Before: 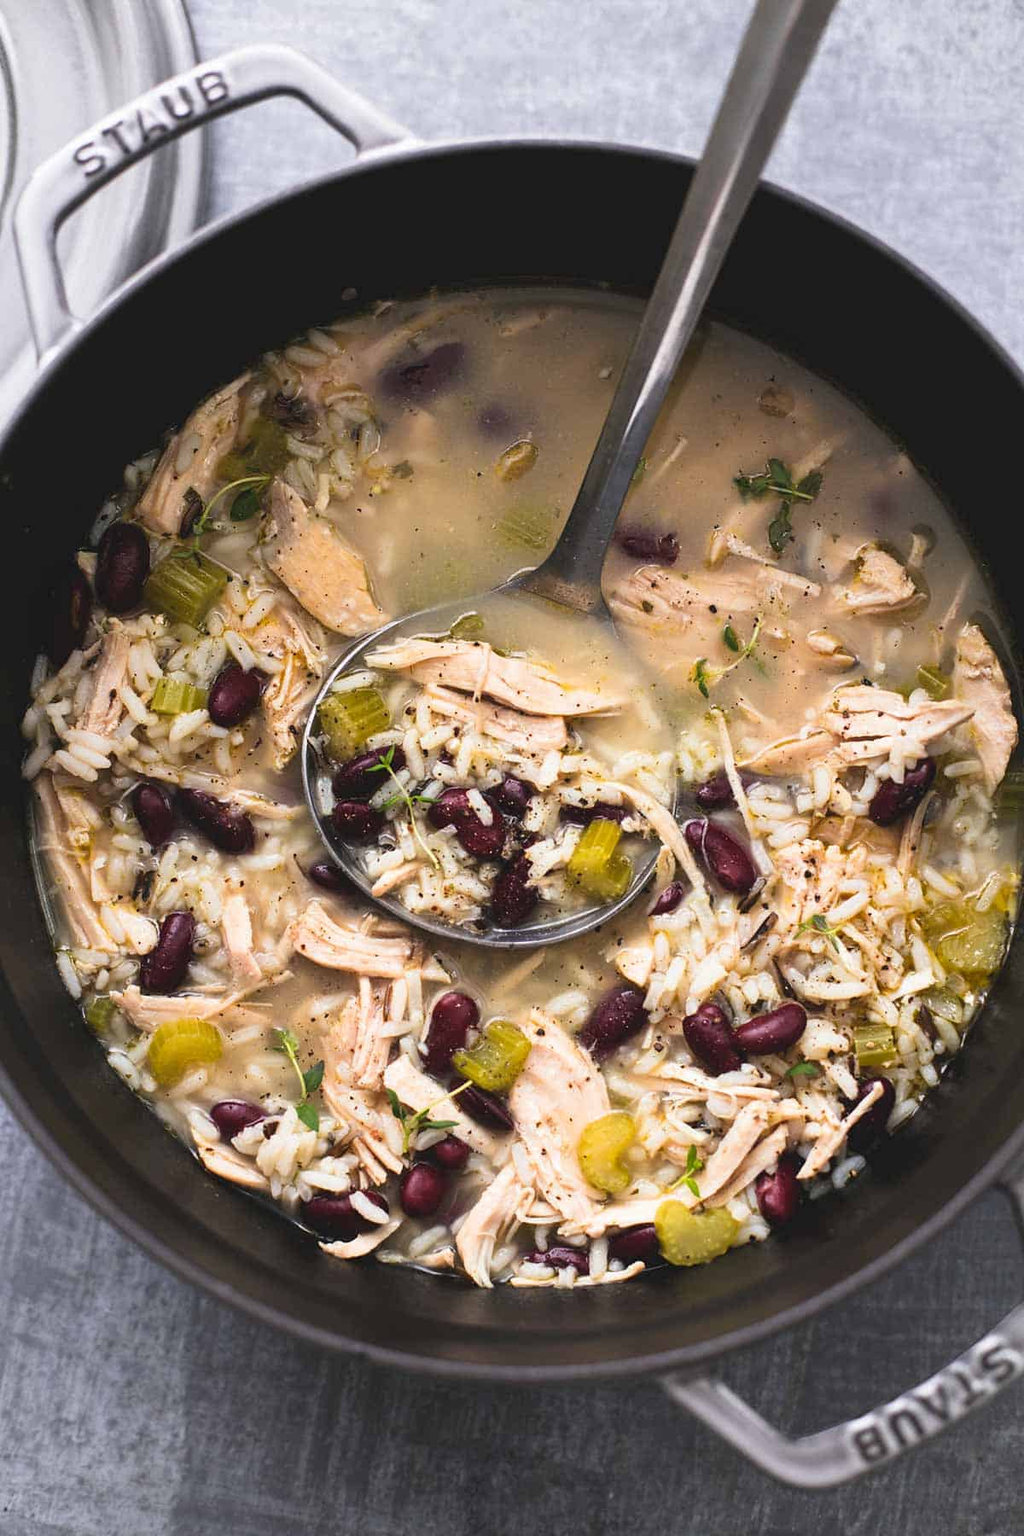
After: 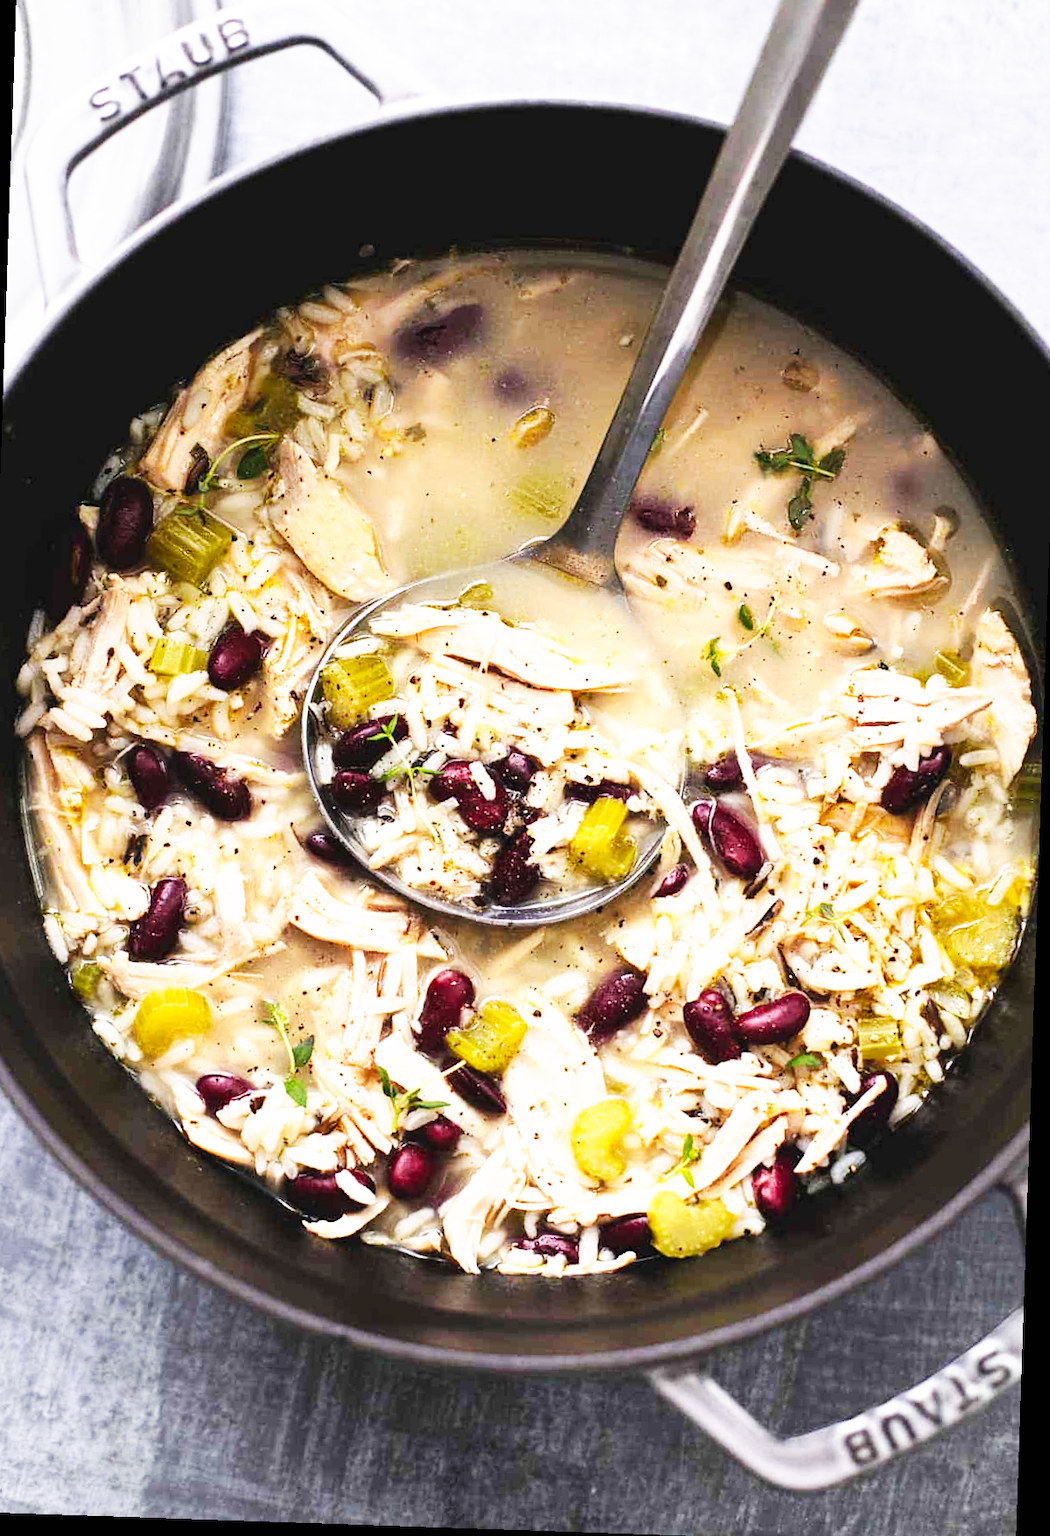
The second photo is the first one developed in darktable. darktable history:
base curve: curves: ch0 [(0, 0) (0.007, 0.004) (0.027, 0.03) (0.046, 0.07) (0.207, 0.54) (0.442, 0.872) (0.673, 0.972) (1, 1)], preserve colors none
crop and rotate: angle -1.93°, left 3.11%, top 3.941%, right 1.484%, bottom 0.558%
